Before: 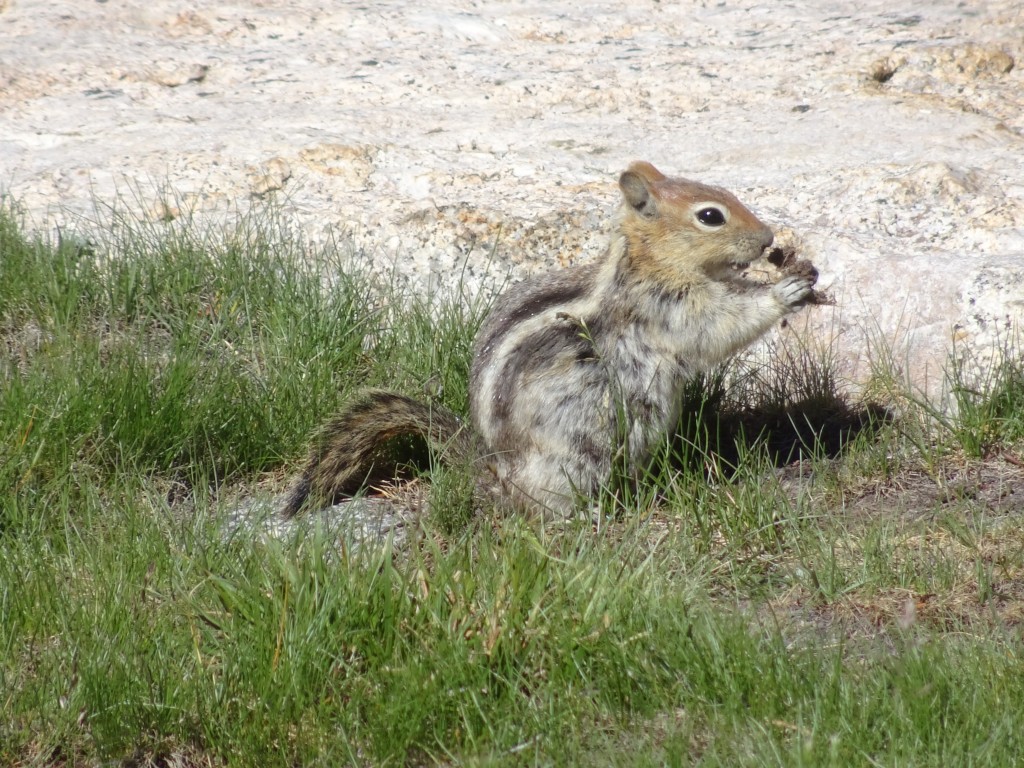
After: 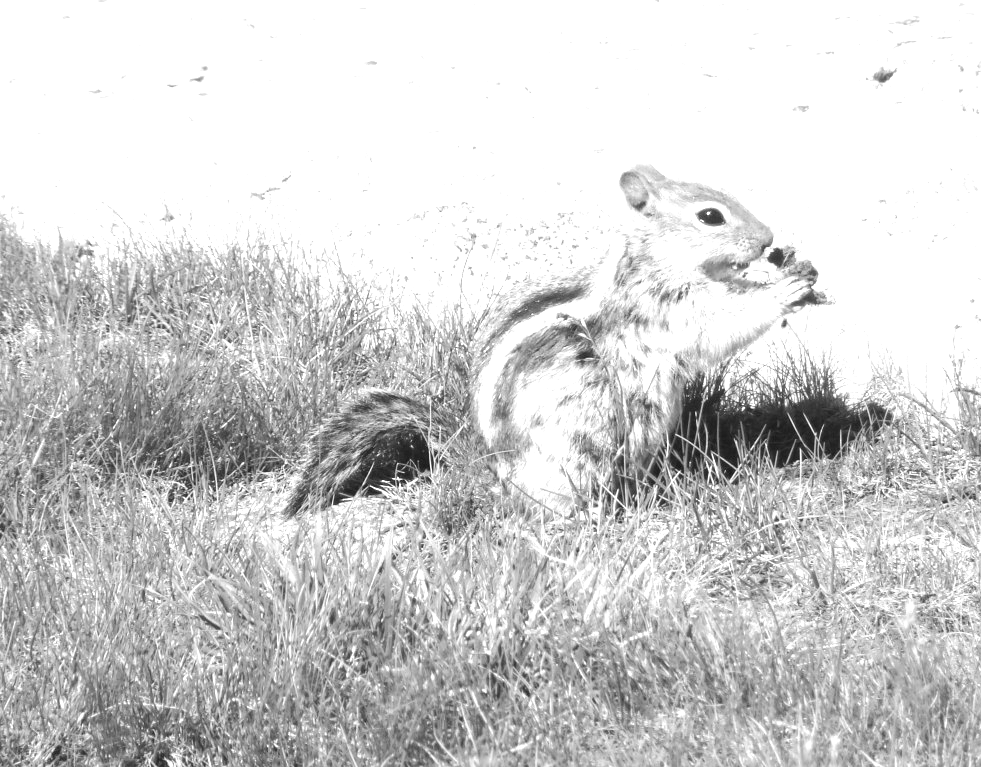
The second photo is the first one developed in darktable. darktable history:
monochrome: on, module defaults
exposure: black level correction 0, exposure 1.5 EV, compensate exposure bias true, compensate highlight preservation false
crop: right 4.126%, bottom 0.031%
color balance rgb: linear chroma grading › global chroma -16.06%, perceptual saturation grading › global saturation -32.85%, global vibrance -23.56%
